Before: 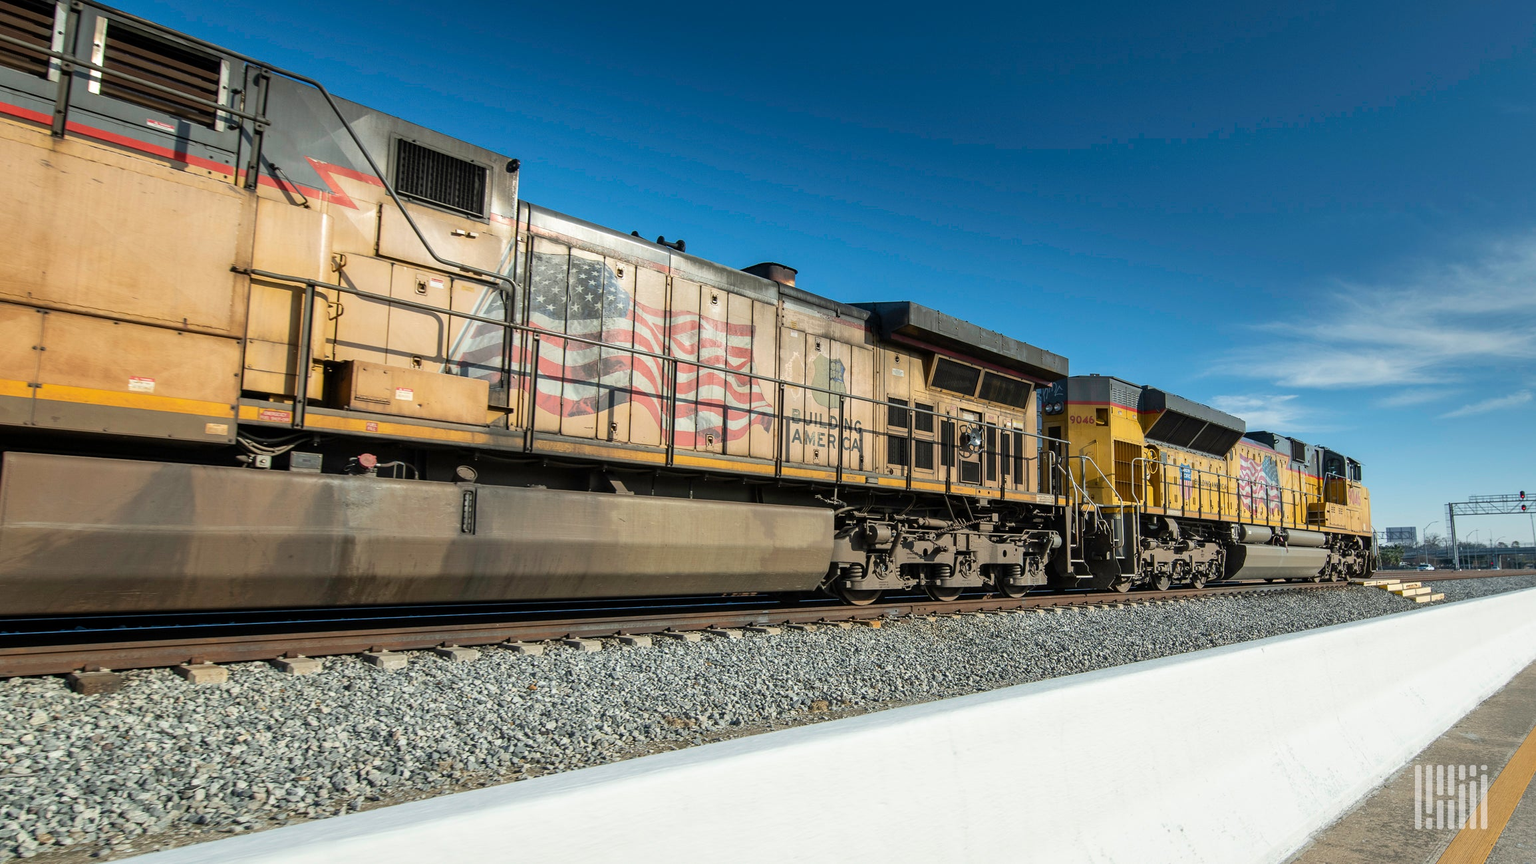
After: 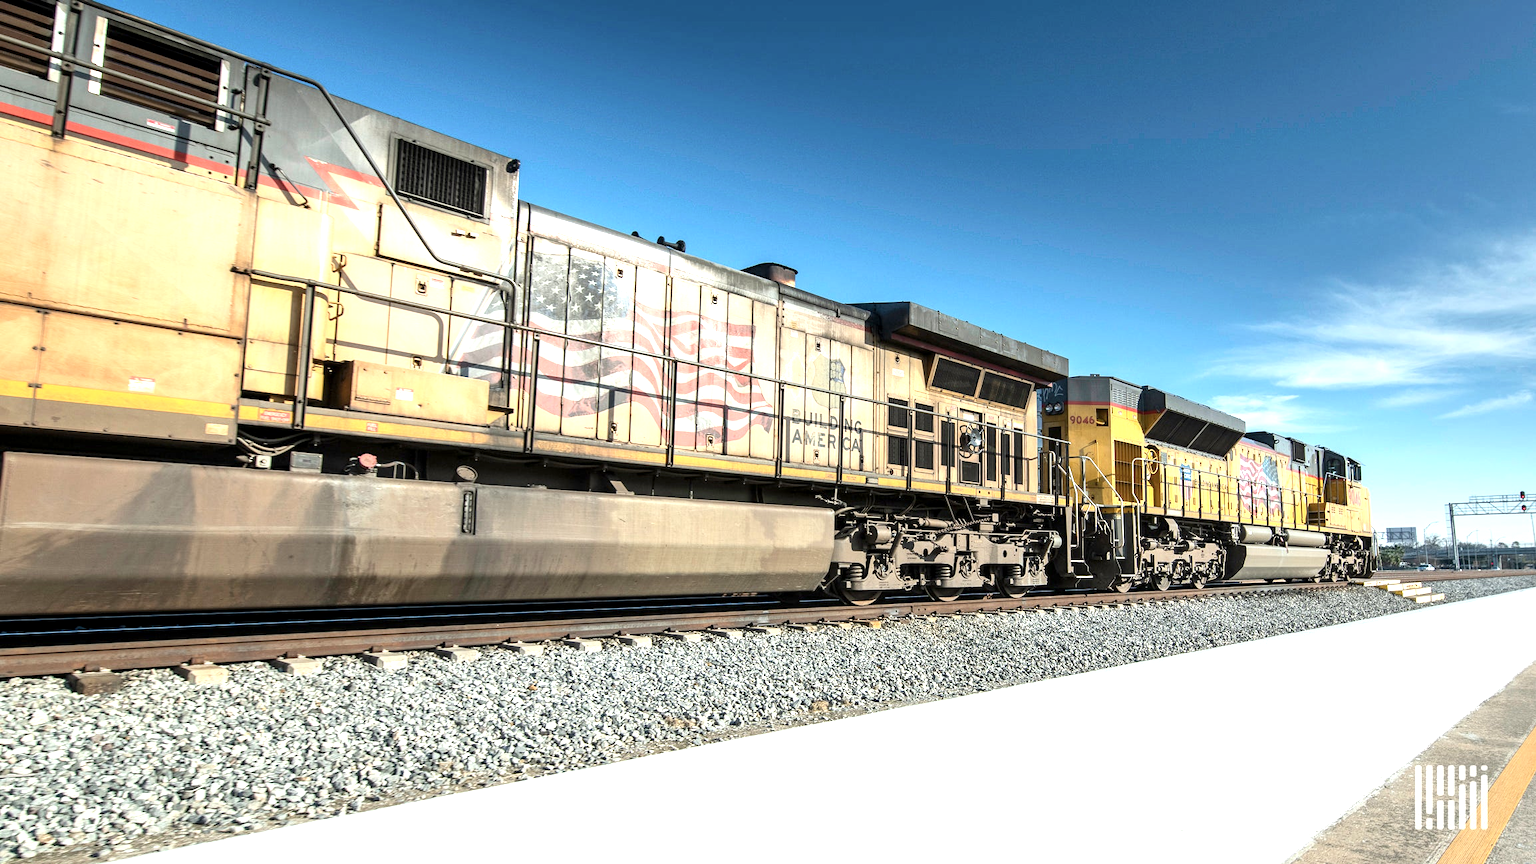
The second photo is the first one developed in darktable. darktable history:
exposure: exposure 1 EV, compensate highlight preservation false
local contrast: highlights 104%, shadows 99%, detail 119%, midtone range 0.2
contrast brightness saturation: contrast 0.112, saturation -0.172
